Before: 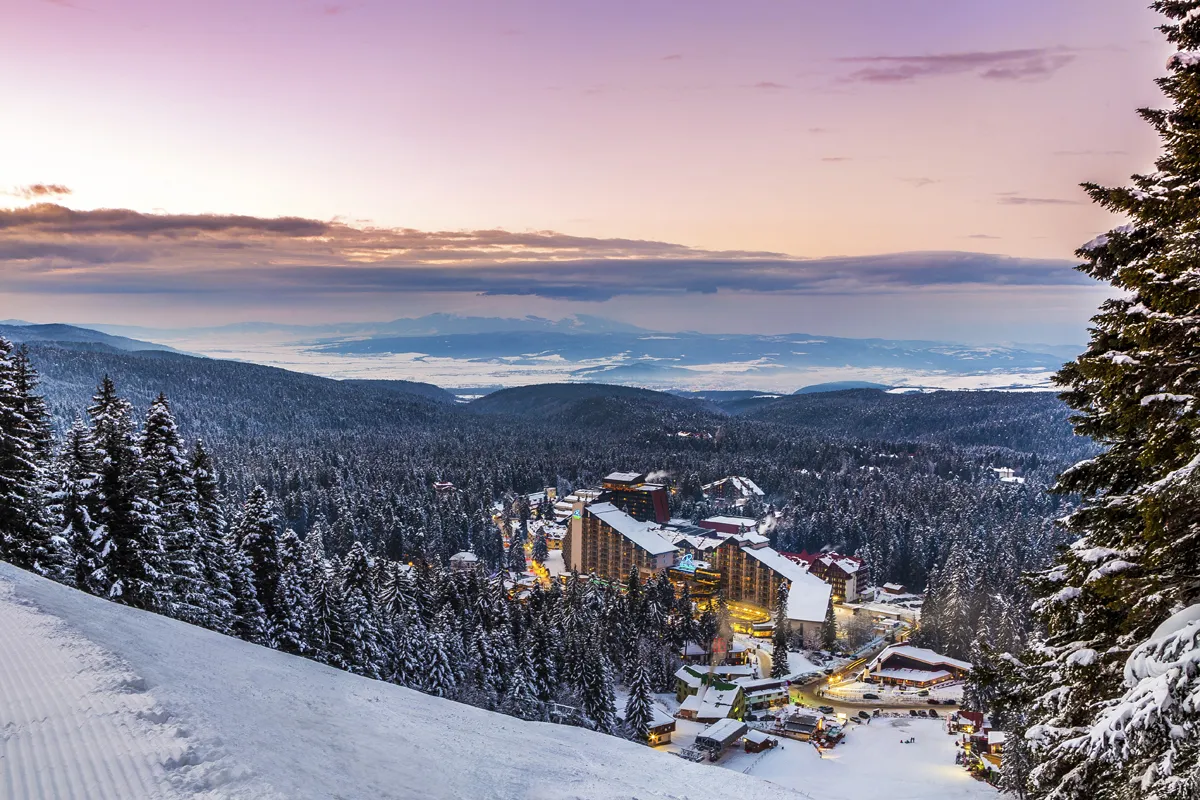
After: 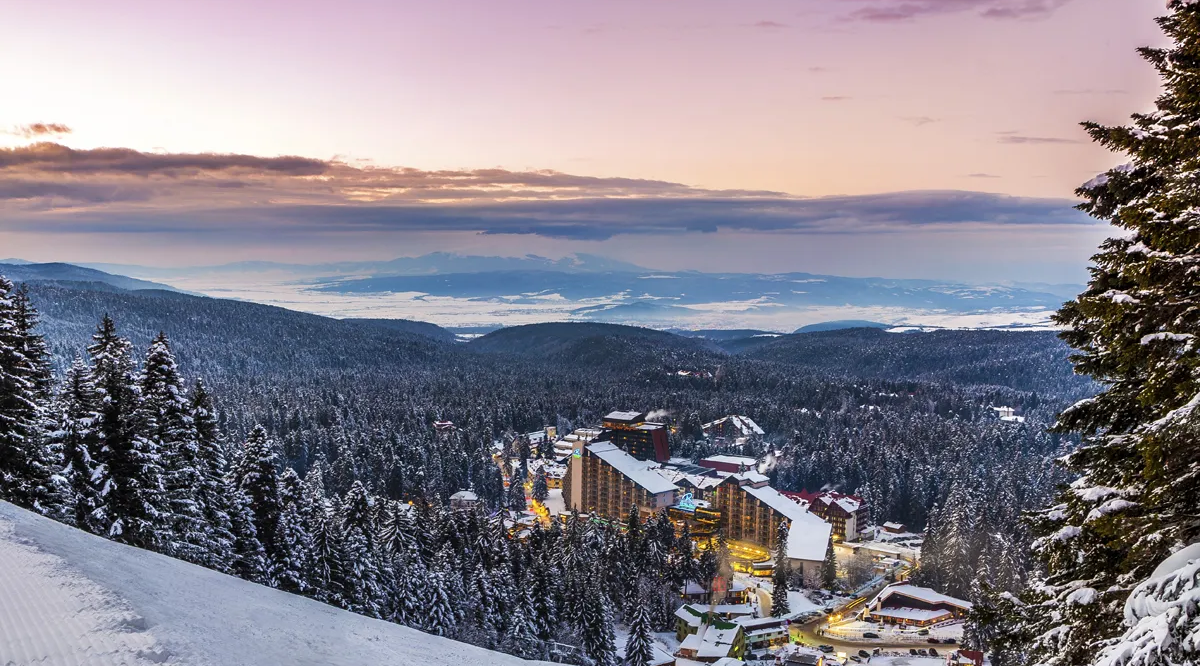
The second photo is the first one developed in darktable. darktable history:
crop: top 7.625%, bottom 8.027%
